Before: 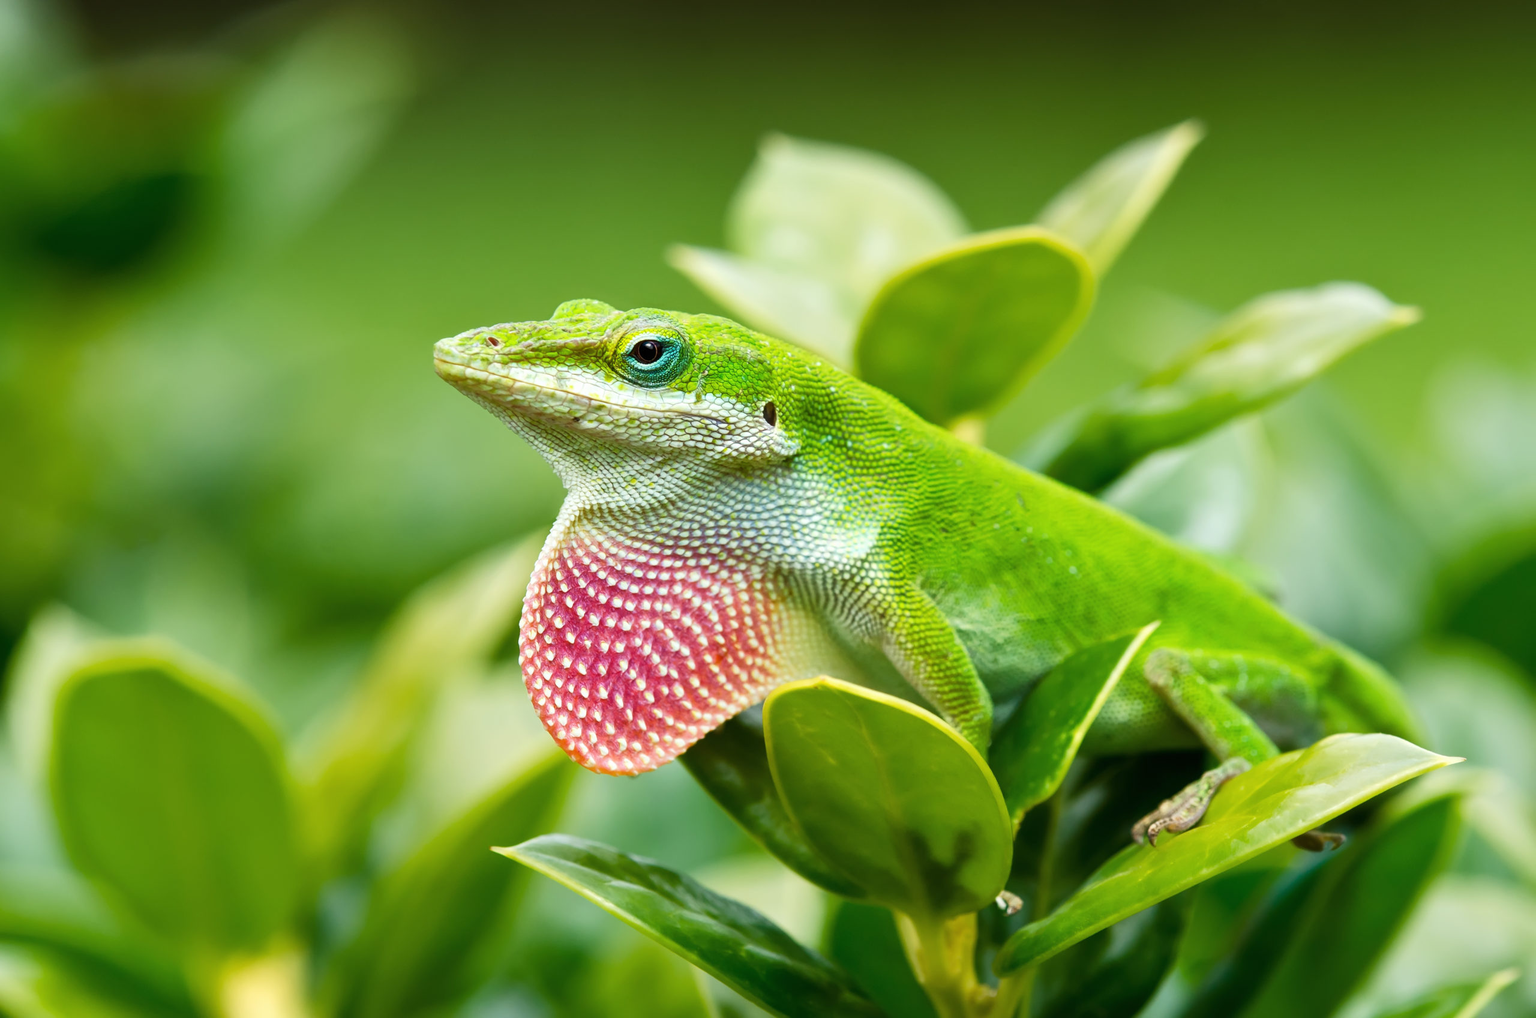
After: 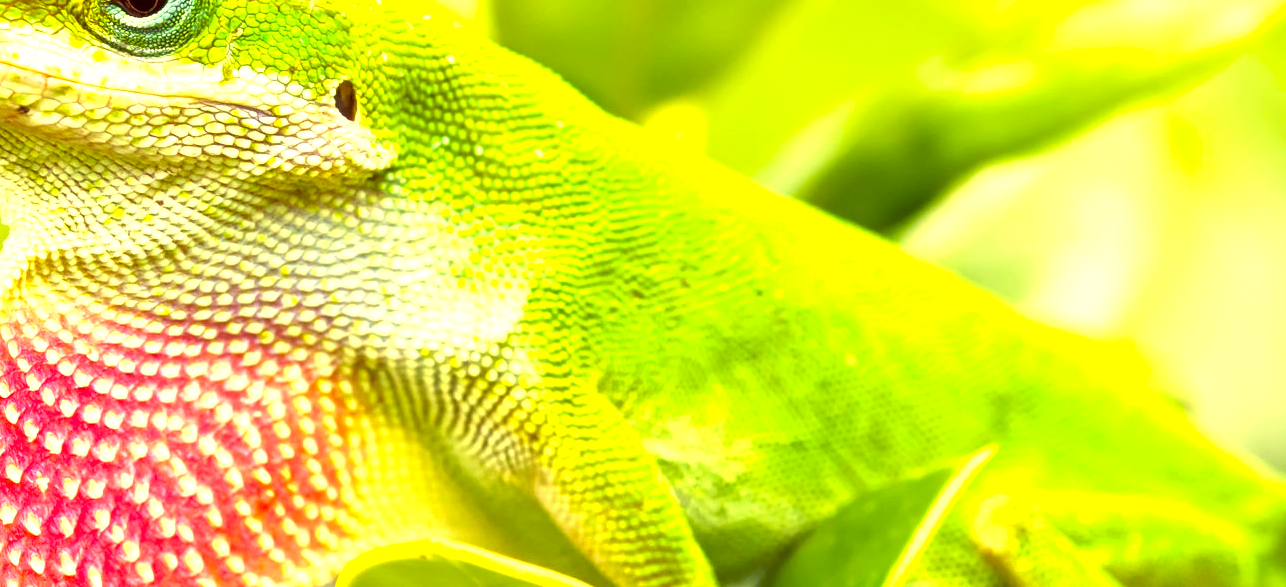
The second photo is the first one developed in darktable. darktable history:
exposure: black level correction 0, exposure 1.2 EV, compensate exposure bias true, compensate highlight preservation false
color correction: highlights a* 10.12, highlights b* 39.04, shadows a* 14.62, shadows b* 3.37
crop: left 36.607%, top 34.735%, right 13.146%, bottom 30.611%
